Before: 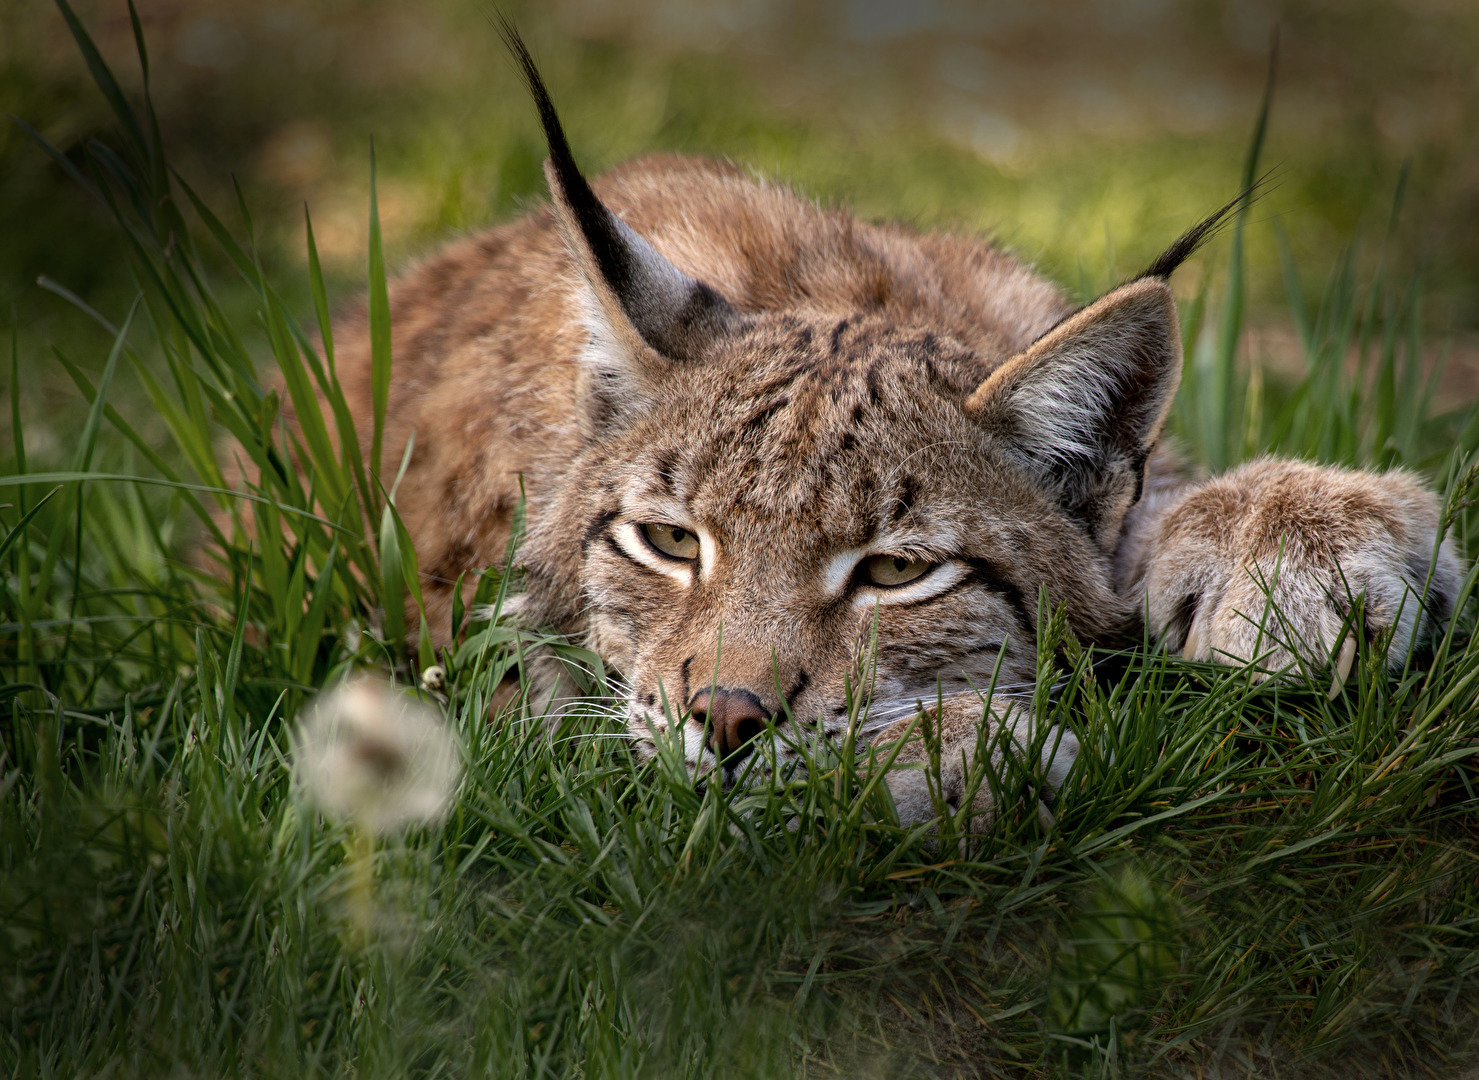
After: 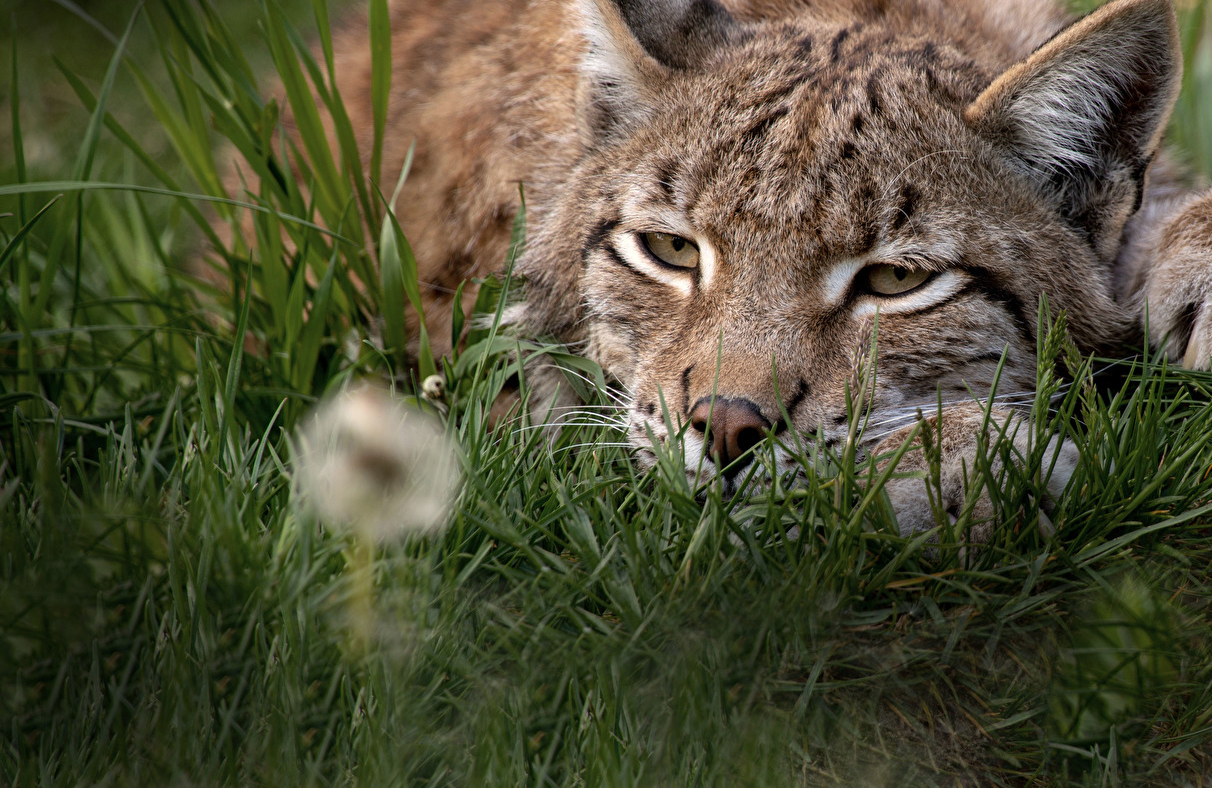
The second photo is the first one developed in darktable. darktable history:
crop: top 27.024%, right 18%
contrast brightness saturation: saturation -0.068
